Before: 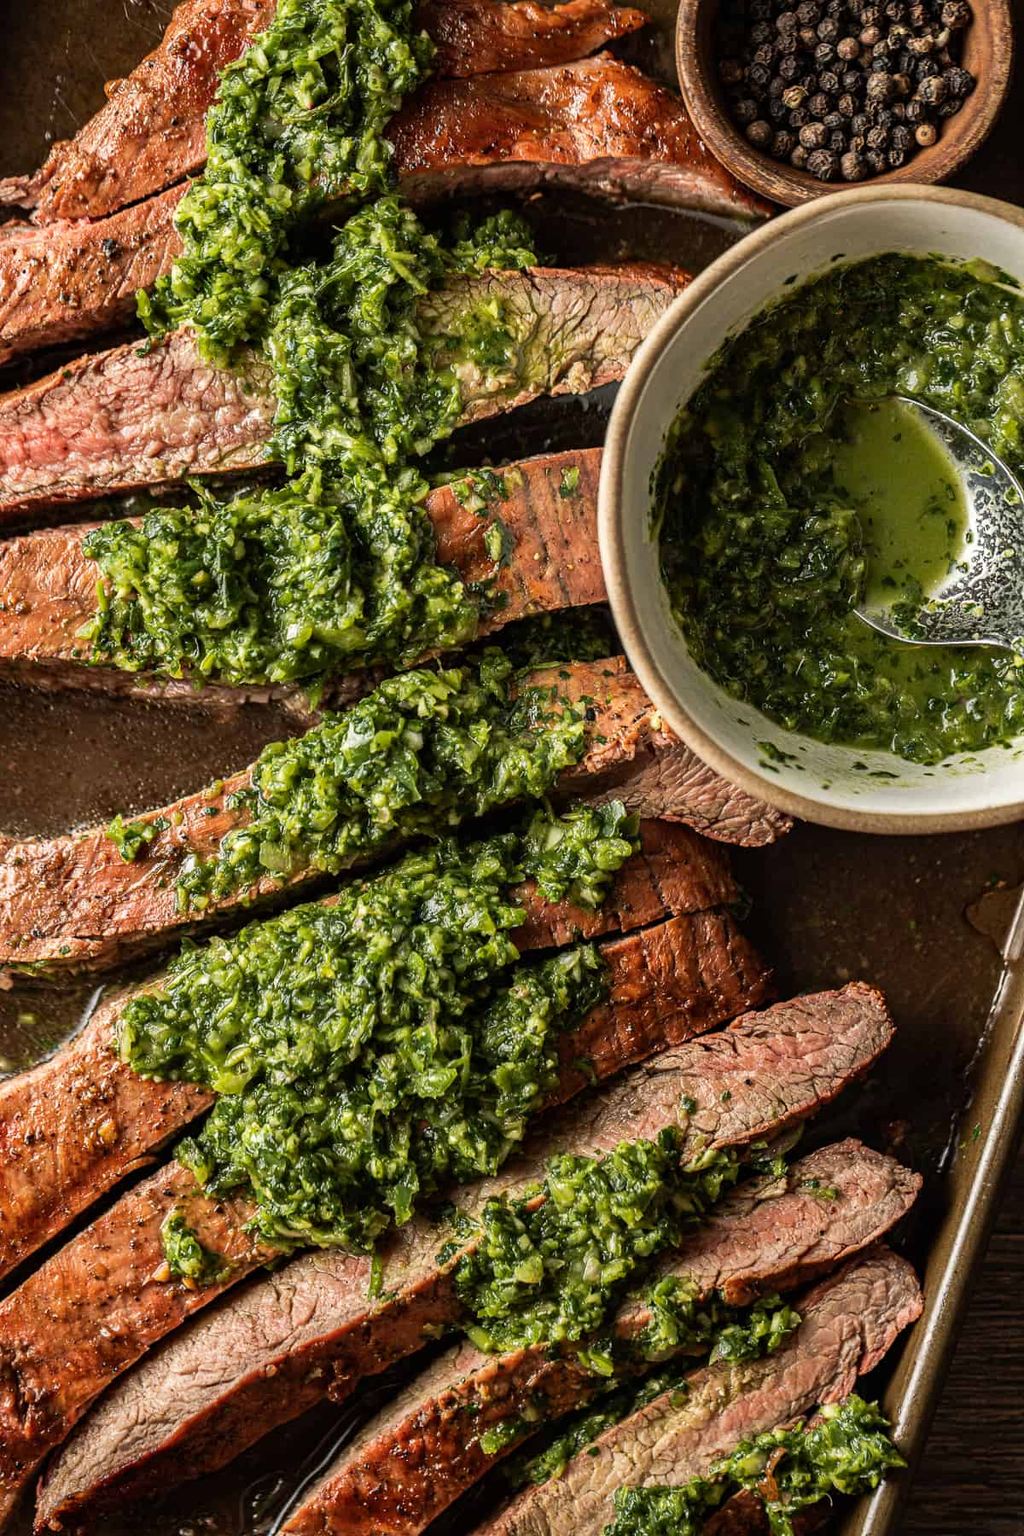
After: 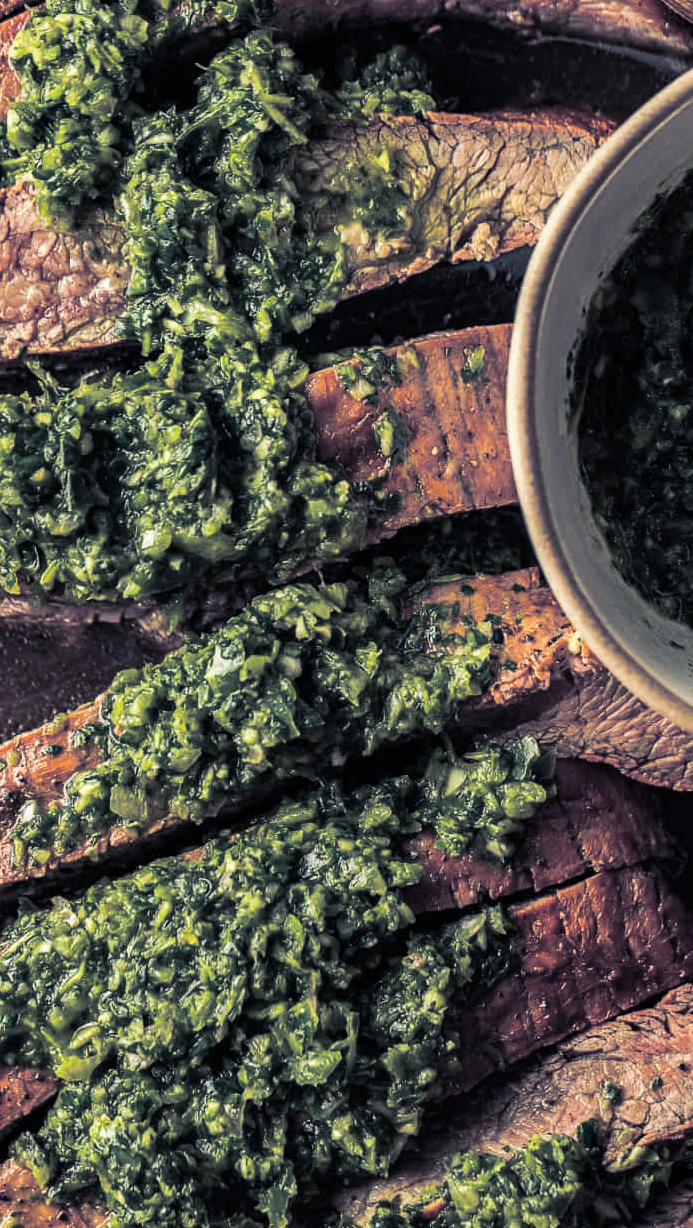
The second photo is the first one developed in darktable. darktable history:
crop: left 16.202%, top 11.208%, right 26.045%, bottom 20.557%
split-toning: shadows › hue 230.4°
tone equalizer: on, module defaults
